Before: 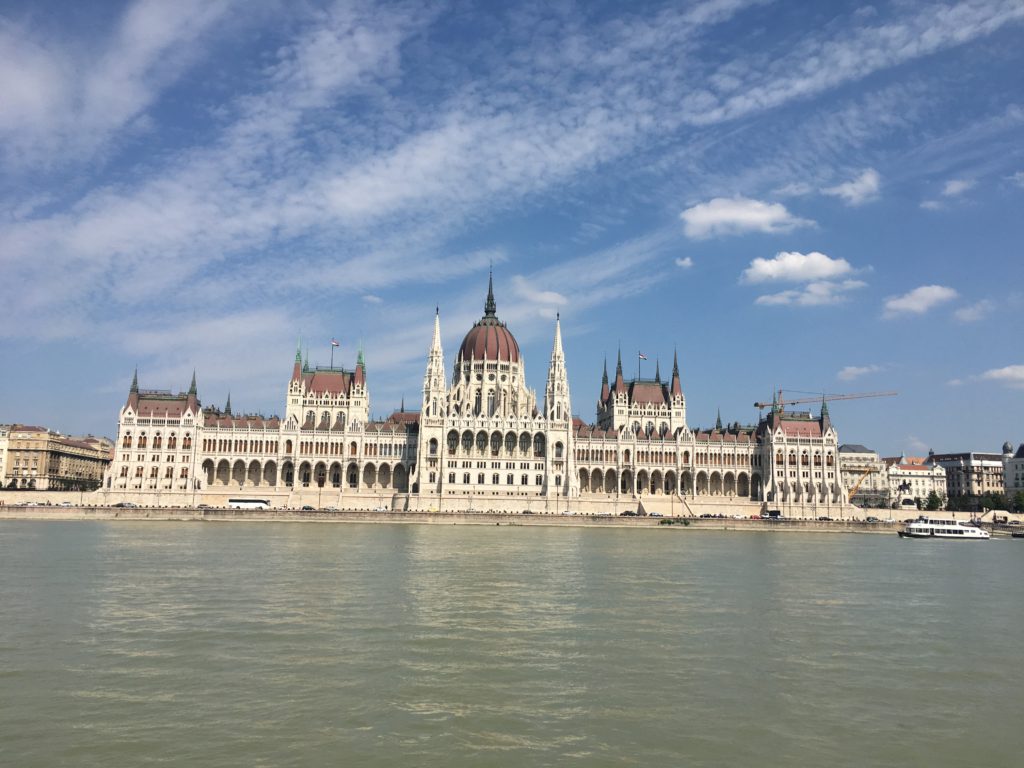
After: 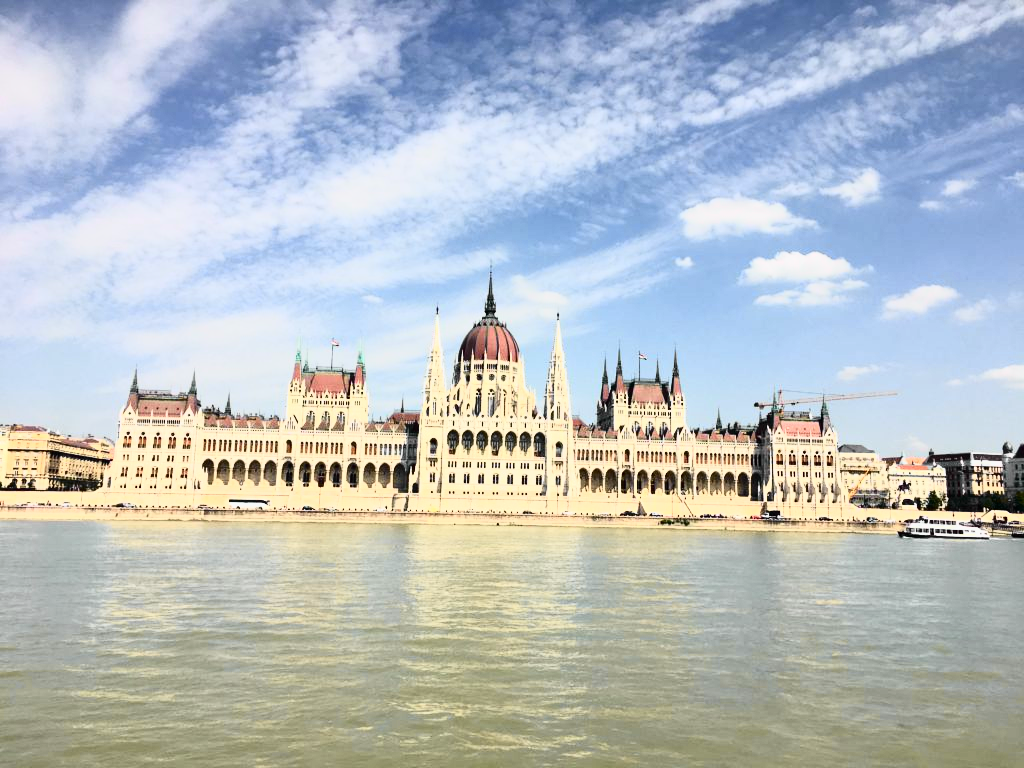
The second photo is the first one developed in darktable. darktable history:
contrast brightness saturation: contrast 0.39, brightness 0.1
tone curve: curves: ch0 [(0, 0) (0.062, 0.023) (0.168, 0.142) (0.359, 0.419) (0.469, 0.544) (0.634, 0.722) (0.839, 0.909) (0.998, 0.978)]; ch1 [(0, 0) (0.437, 0.408) (0.472, 0.47) (0.502, 0.504) (0.527, 0.546) (0.568, 0.619) (0.608, 0.665) (0.669, 0.748) (0.859, 0.899) (1, 1)]; ch2 [(0, 0) (0.33, 0.301) (0.421, 0.443) (0.473, 0.498) (0.509, 0.5) (0.535, 0.564) (0.575, 0.625) (0.608, 0.667) (1, 1)], color space Lab, independent channels, preserve colors none
